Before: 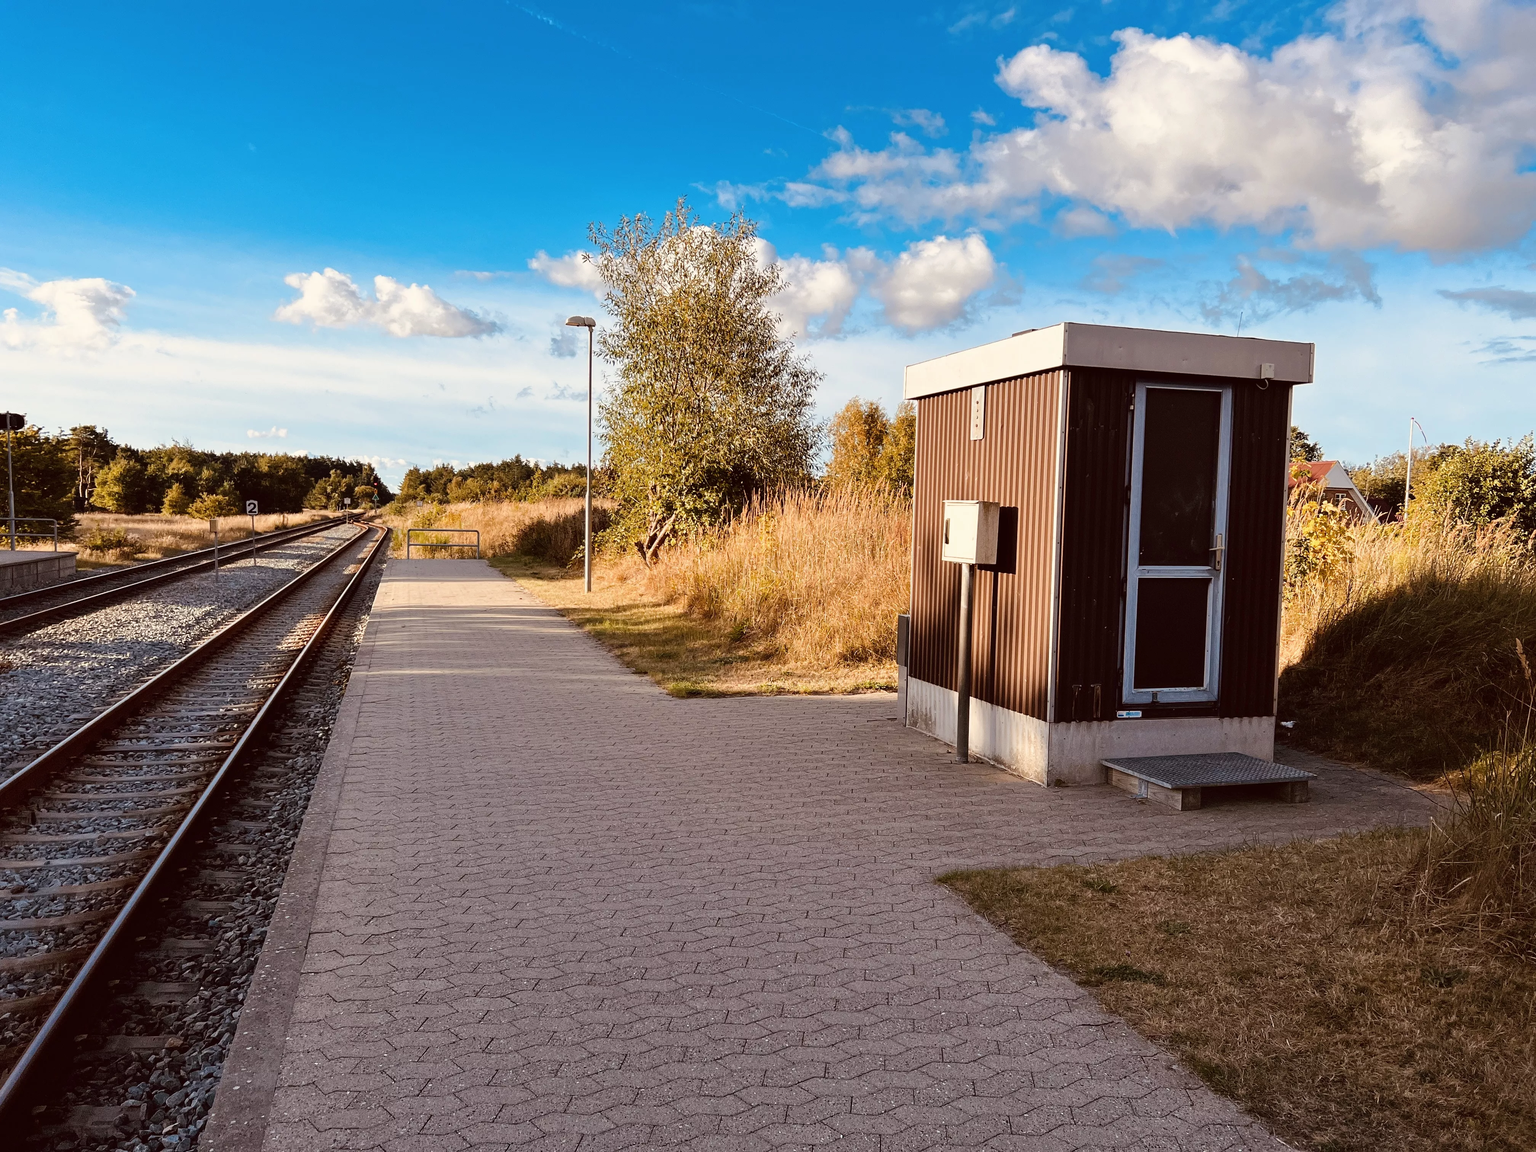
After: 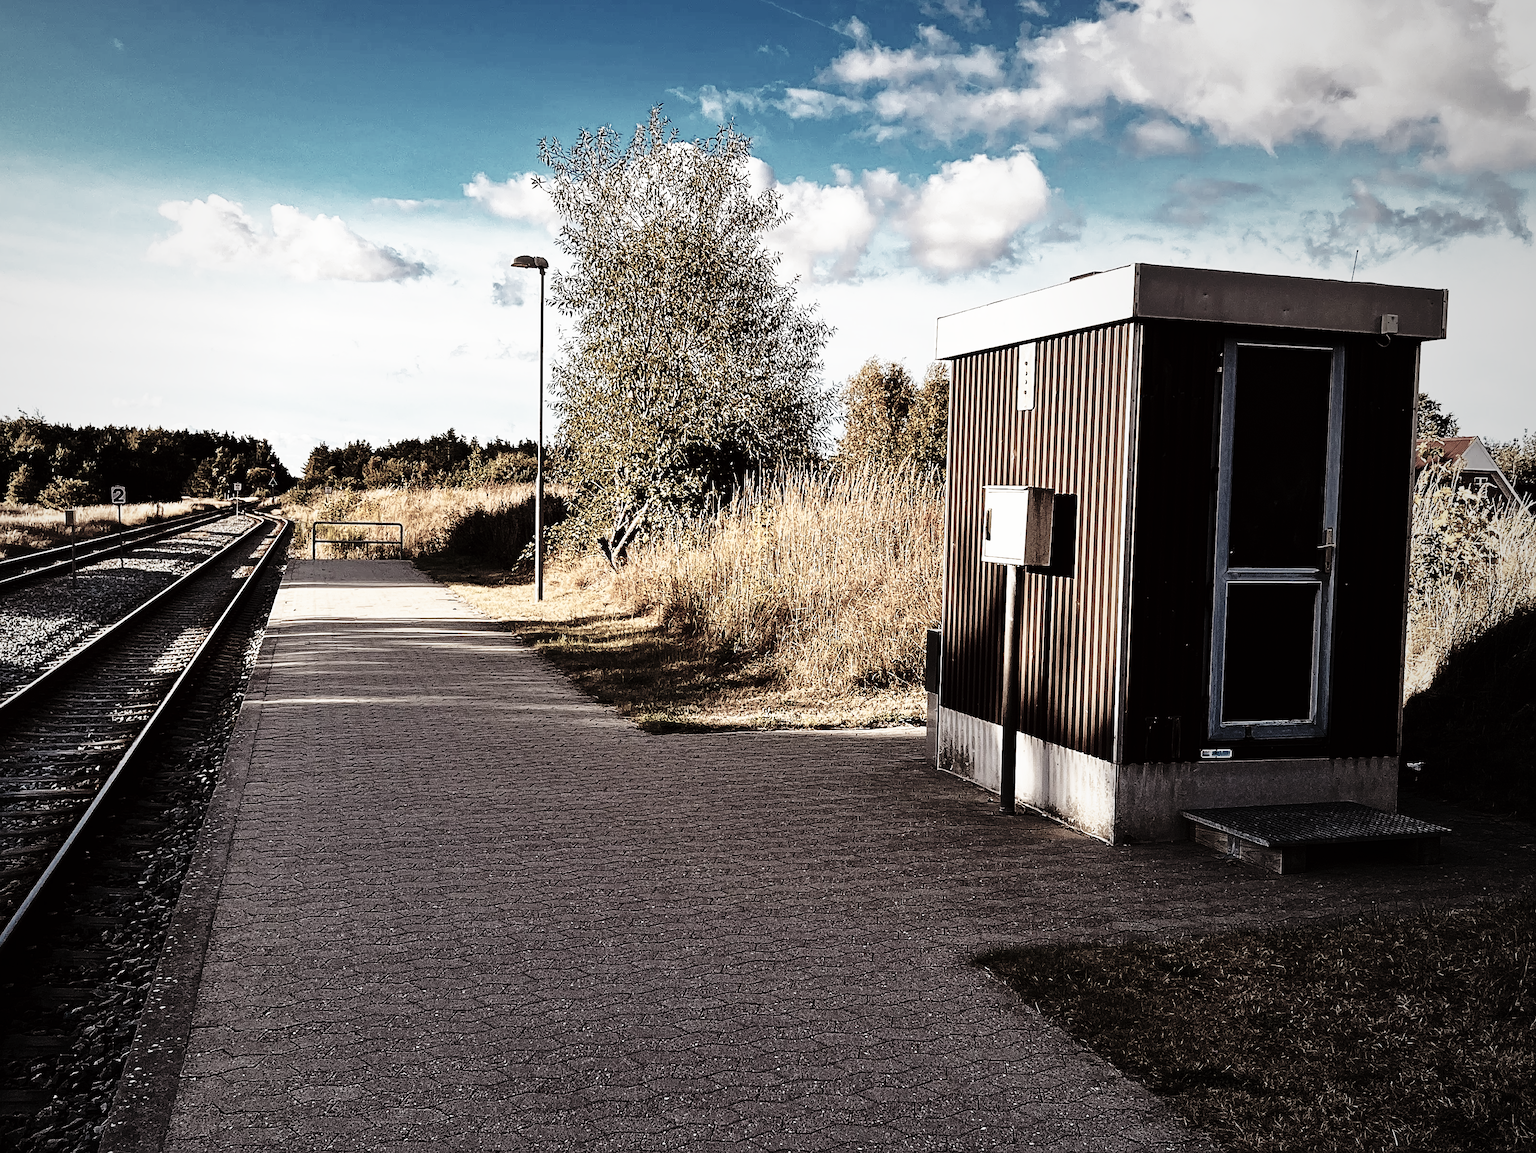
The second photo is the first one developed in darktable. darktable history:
crop and rotate: left 10.288%, top 9.785%, right 9.81%, bottom 10.197%
color zones: curves: ch1 [(0, 0.153) (0.143, 0.15) (0.286, 0.151) (0.429, 0.152) (0.571, 0.152) (0.714, 0.151) (0.857, 0.151) (1, 0.153)]
color balance rgb: shadows lift › luminance -20.01%, power › hue 329.56°, perceptual saturation grading › global saturation -2.342%, perceptual saturation grading › highlights -8.022%, perceptual saturation grading › mid-tones 7.421%, perceptual saturation grading › shadows 3.869%, global vibrance 20%
contrast brightness saturation: brightness -0.206, saturation 0.079
tone curve: curves: ch0 [(0, 0) (0.003, 0.003) (0.011, 0.006) (0.025, 0.012) (0.044, 0.02) (0.069, 0.023) (0.1, 0.029) (0.136, 0.037) (0.177, 0.058) (0.224, 0.084) (0.277, 0.137) (0.335, 0.209) (0.399, 0.336) (0.468, 0.478) (0.543, 0.63) (0.623, 0.789) (0.709, 0.903) (0.801, 0.967) (0.898, 0.987) (1, 1)], preserve colors none
sharpen: on, module defaults
vignetting: fall-off start 72.51%, fall-off radius 107.3%, brightness -0.419, saturation -0.29, center (-0.147, 0.017), width/height ratio 0.732
